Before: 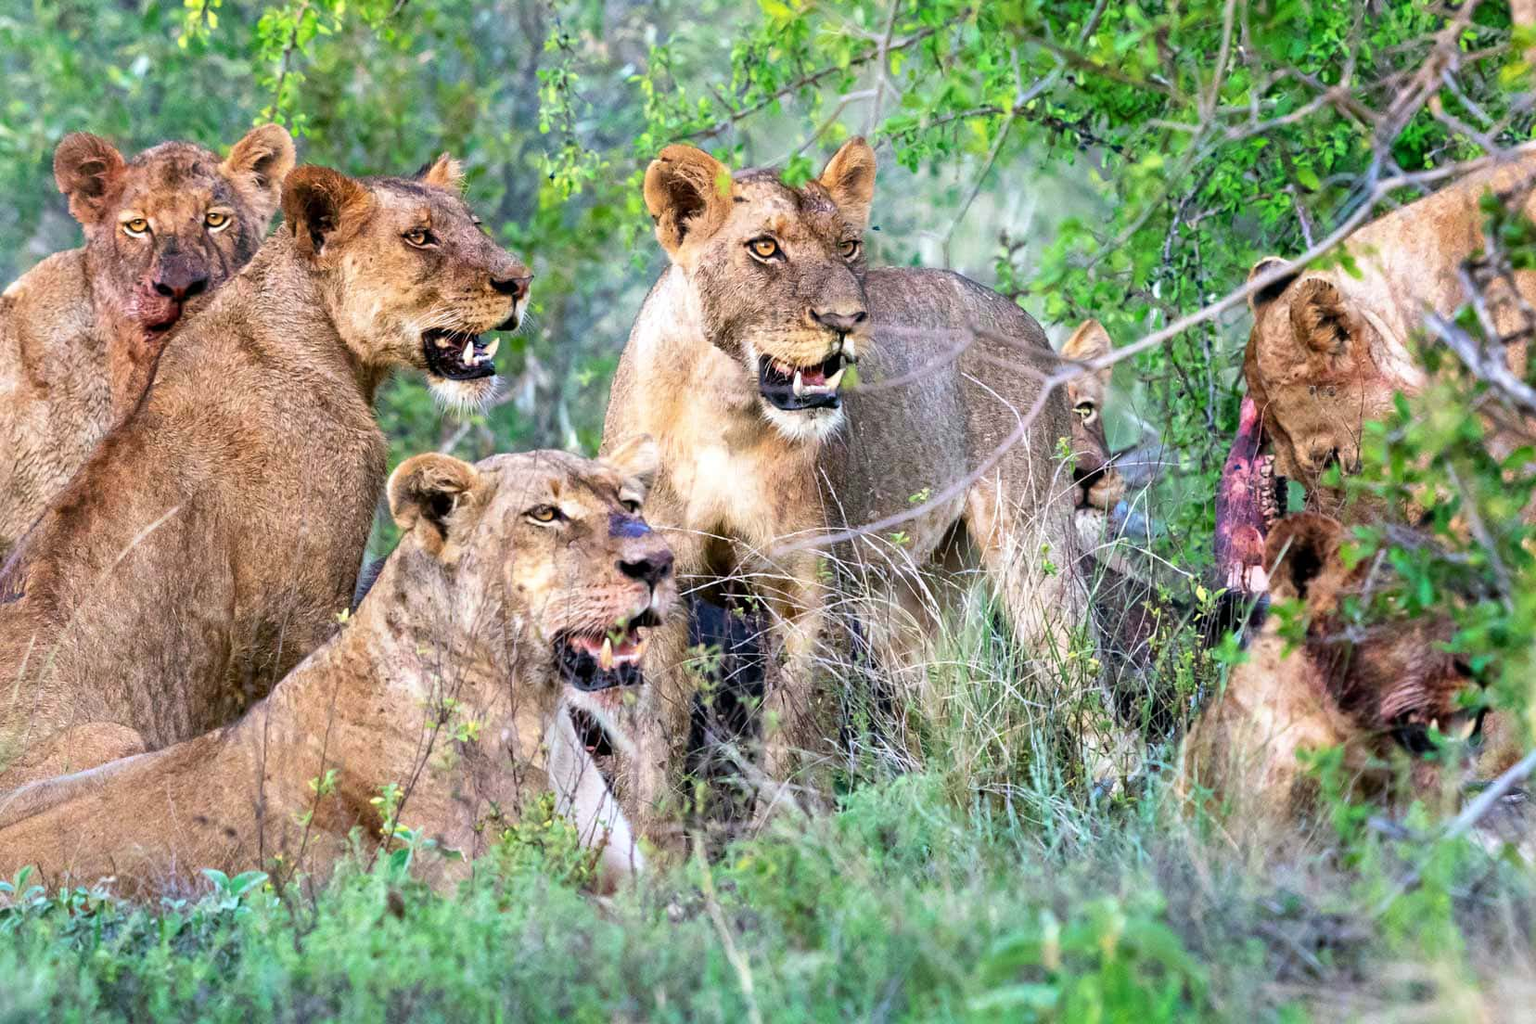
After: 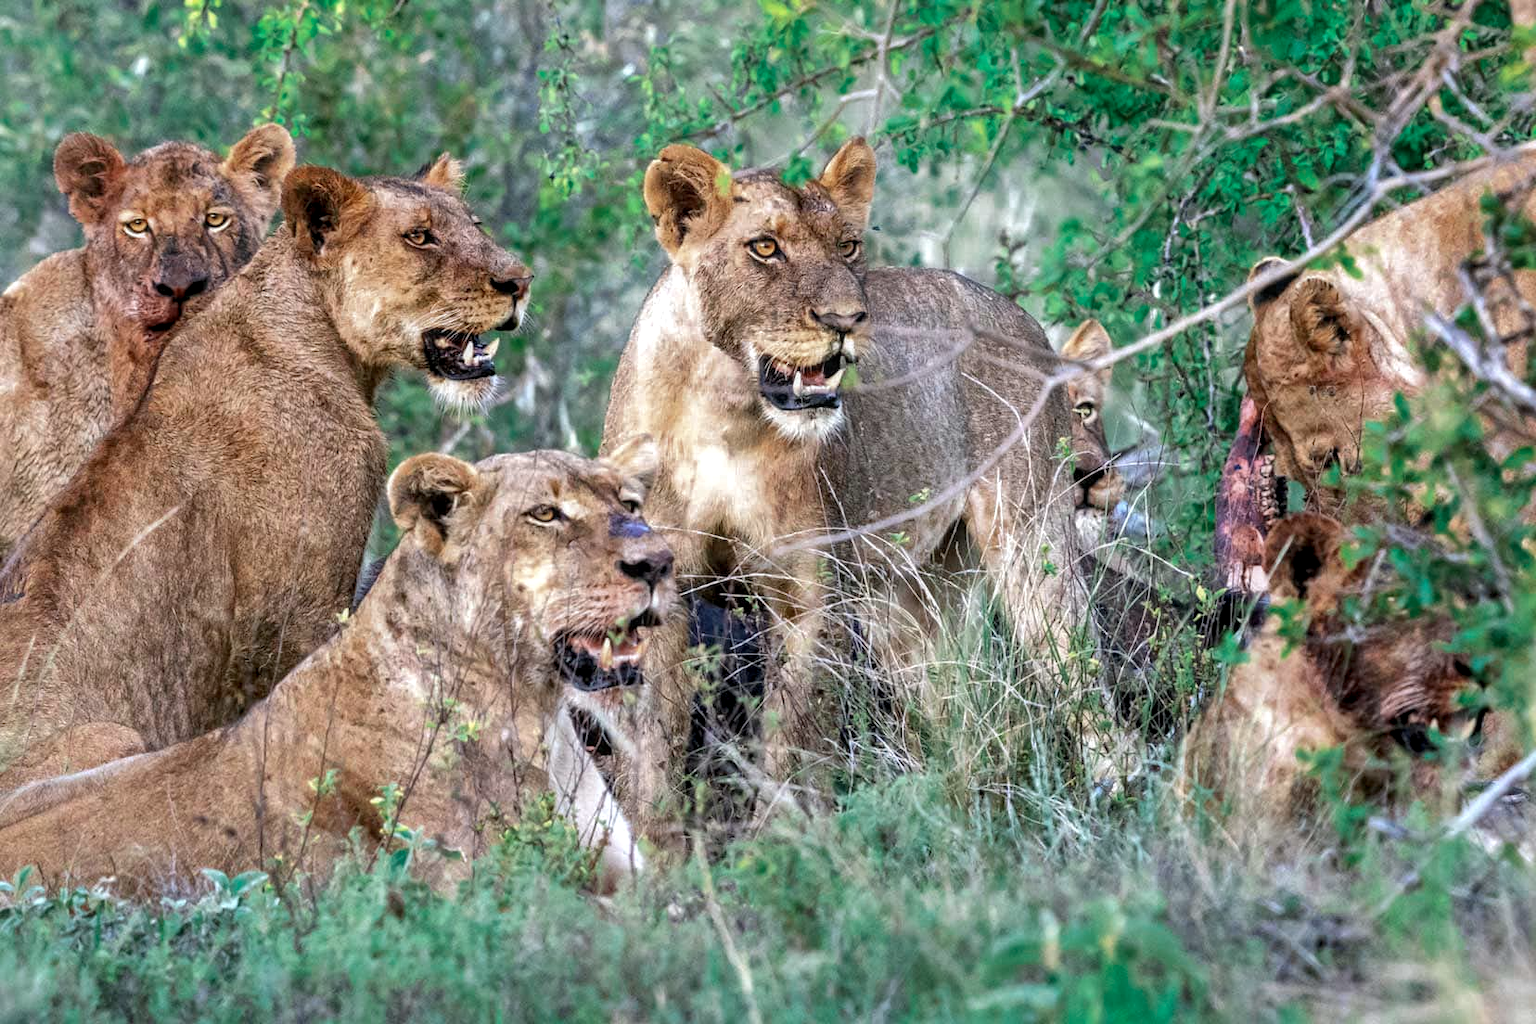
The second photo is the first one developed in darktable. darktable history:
shadows and highlights: shadows 29.87, highlights color adjustment 32.01%
color zones: curves: ch0 [(0, 0.5) (0.125, 0.4) (0.25, 0.5) (0.375, 0.4) (0.5, 0.4) (0.625, 0.6) (0.75, 0.6) (0.875, 0.5)]; ch1 [(0, 0.35) (0.125, 0.45) (0.25, 0.35) (0.375, 0.35) (0.5, 0.35) (0.625, 0.35) (0.75, 0.45) (0.875, 0.35)]; ch2 [(0, 0.6) (0.125, 0.5) (0.25, 0.5) (0.375, 0.6) (0.5, 0.6) (0.625, 0.5) (0.75, 0.5) (0.875, 0.5)]
local contrast: on, module defaults
